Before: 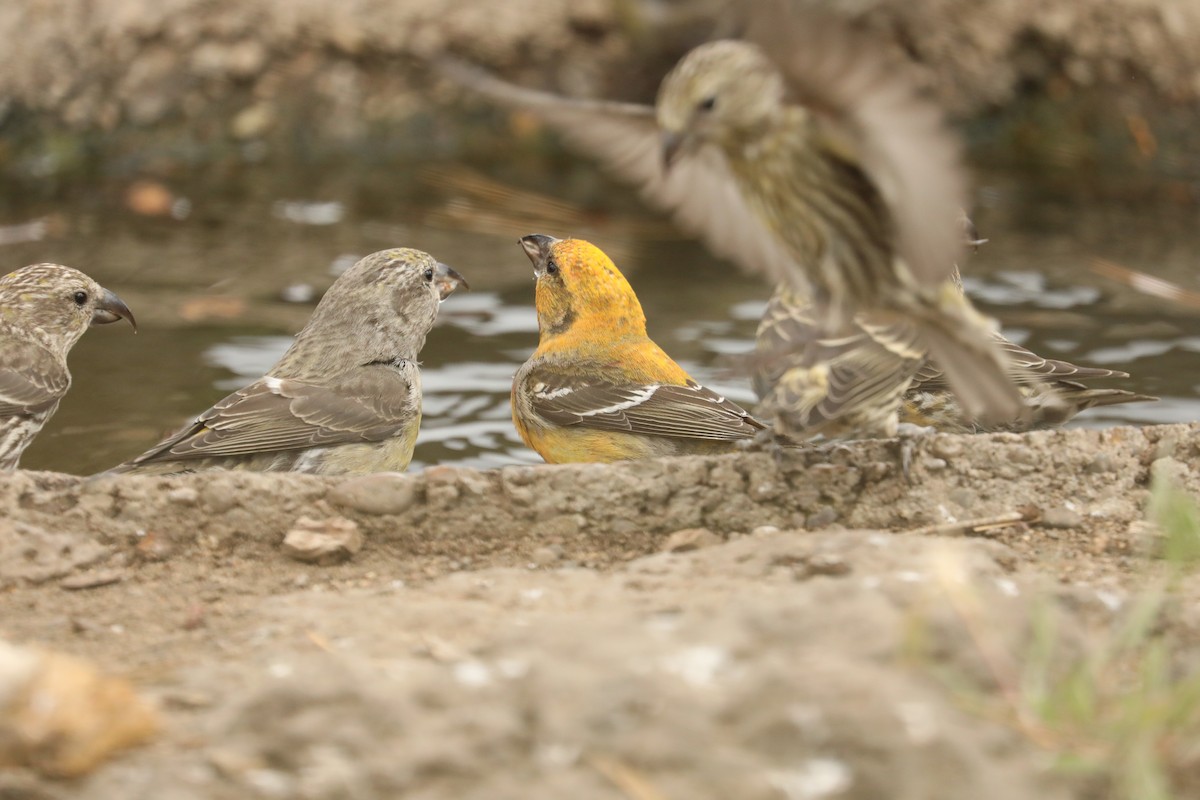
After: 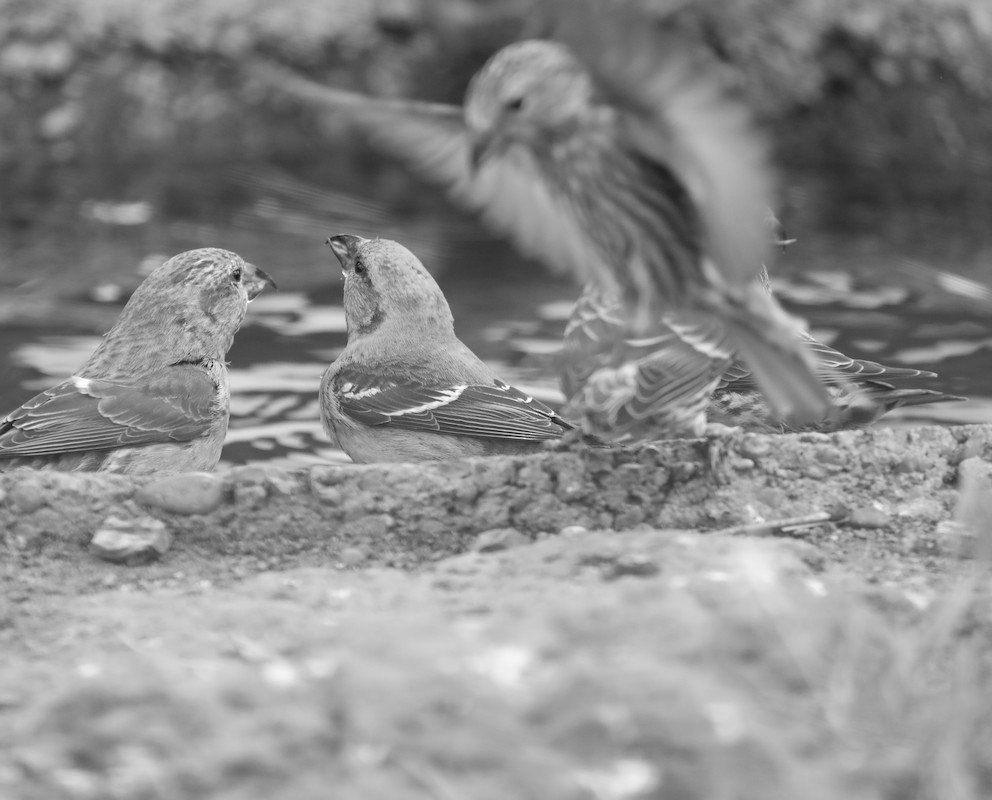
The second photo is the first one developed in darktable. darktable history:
crop: left 16.042%
color calibration: output gray [0.267, 0.423, 0.261, 0], illuminant custom, x 0.368, y 0.373, temperature 4342.7 K
exposure: exposure 0.203 EV, compensate exposure bias true, compensate highlight preservation false
